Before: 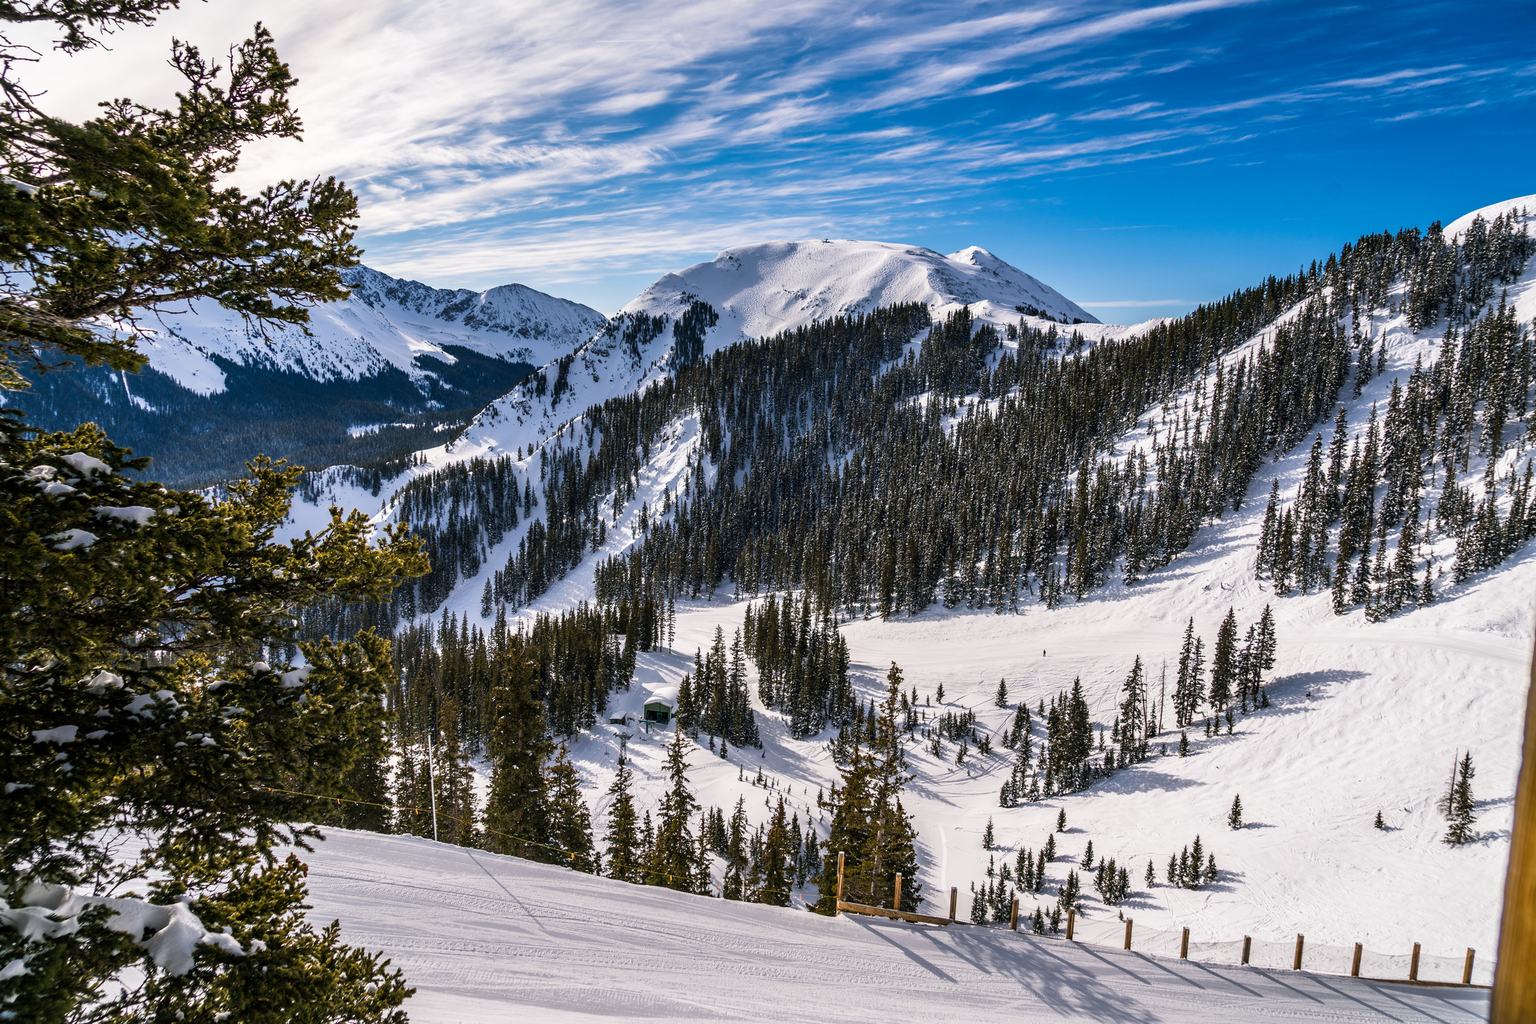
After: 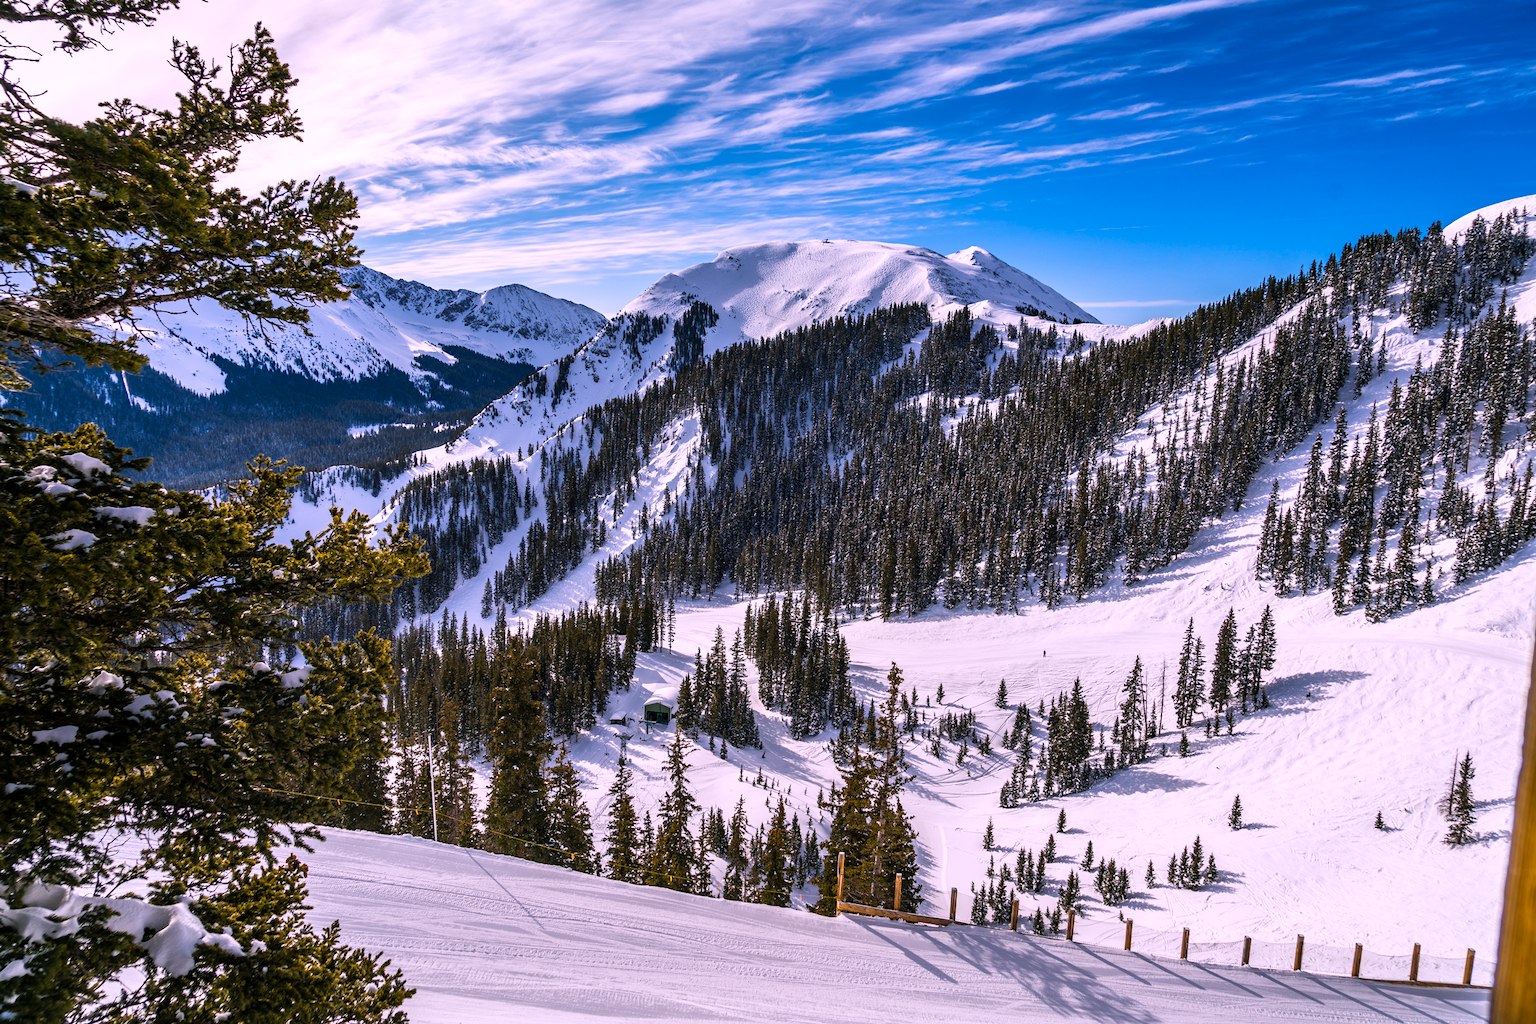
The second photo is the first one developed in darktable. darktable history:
white balance: red 1.066, blue 1.119
color balance rgb: perceptual saturation grading › global saturation 10%, global vibrance 10%
